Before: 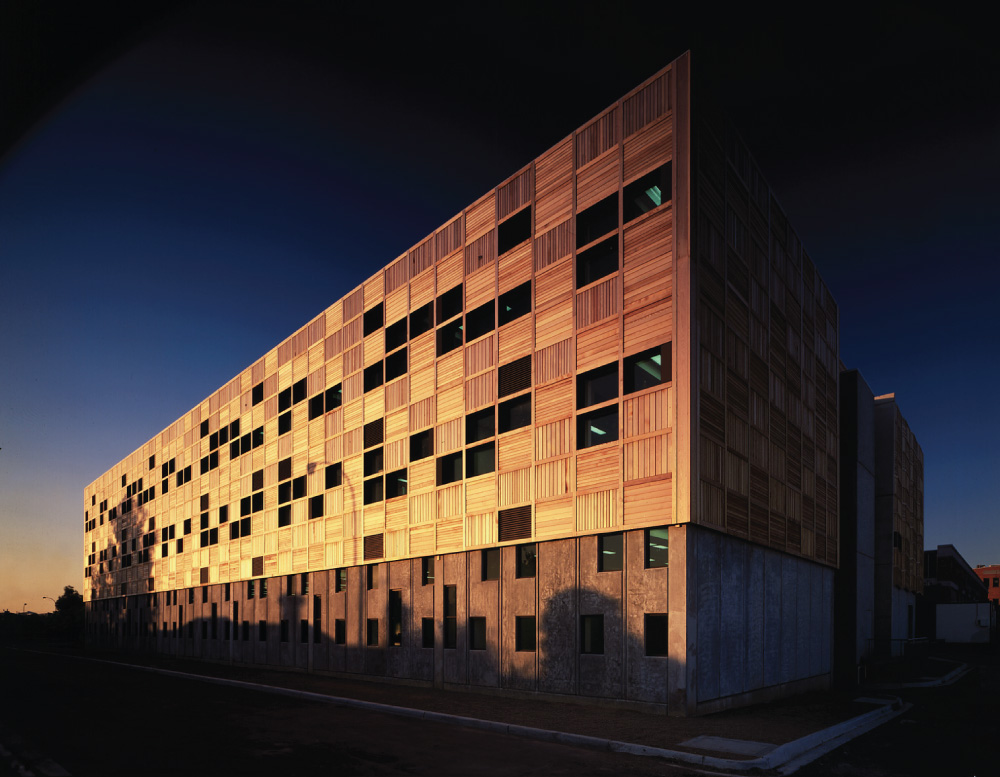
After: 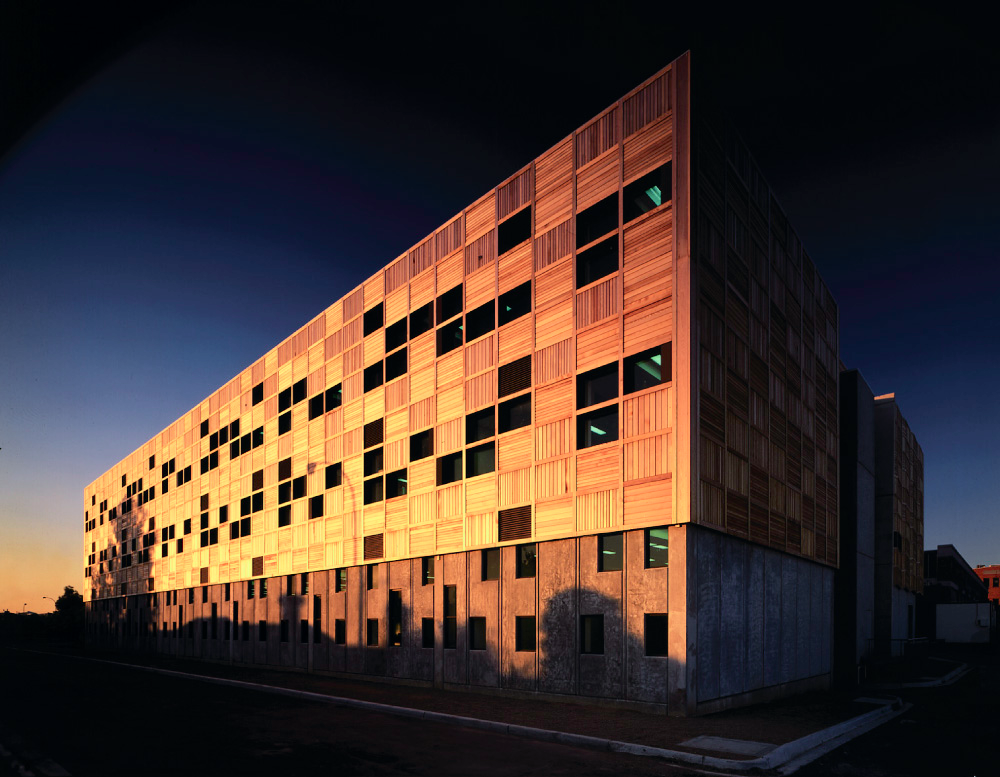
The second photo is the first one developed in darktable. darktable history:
exposure: black level correction 0.001, compensate highlight preservation false
tone curve: curves: ch0 [(0, 0) (0.051, 0.047) (0.102, 0.099) (0.228, 0.275) (0.432, 0.535) (0.695, 0.778) (0.908, 0.946) (1, 1)]; ch1 [(0, 0) (0.339, 0.298) (0.402, 0.363) (0.453, 0.413) (0.485, 0.469) (0.494, 0.493) (0.504, 0.501) (0.525, 0.534) (0.563, 0.595) (0.597, 0.638) (1, 1)]; ch2 [(0, 0) (0.48, 0.48) (0.504, 0.5) (0.539, 0.554) (0.59, 0.63) (0.642, 0.684) (0.824, 0.815) (1, 1)], color space Lab, independent channels, preserve colors none
